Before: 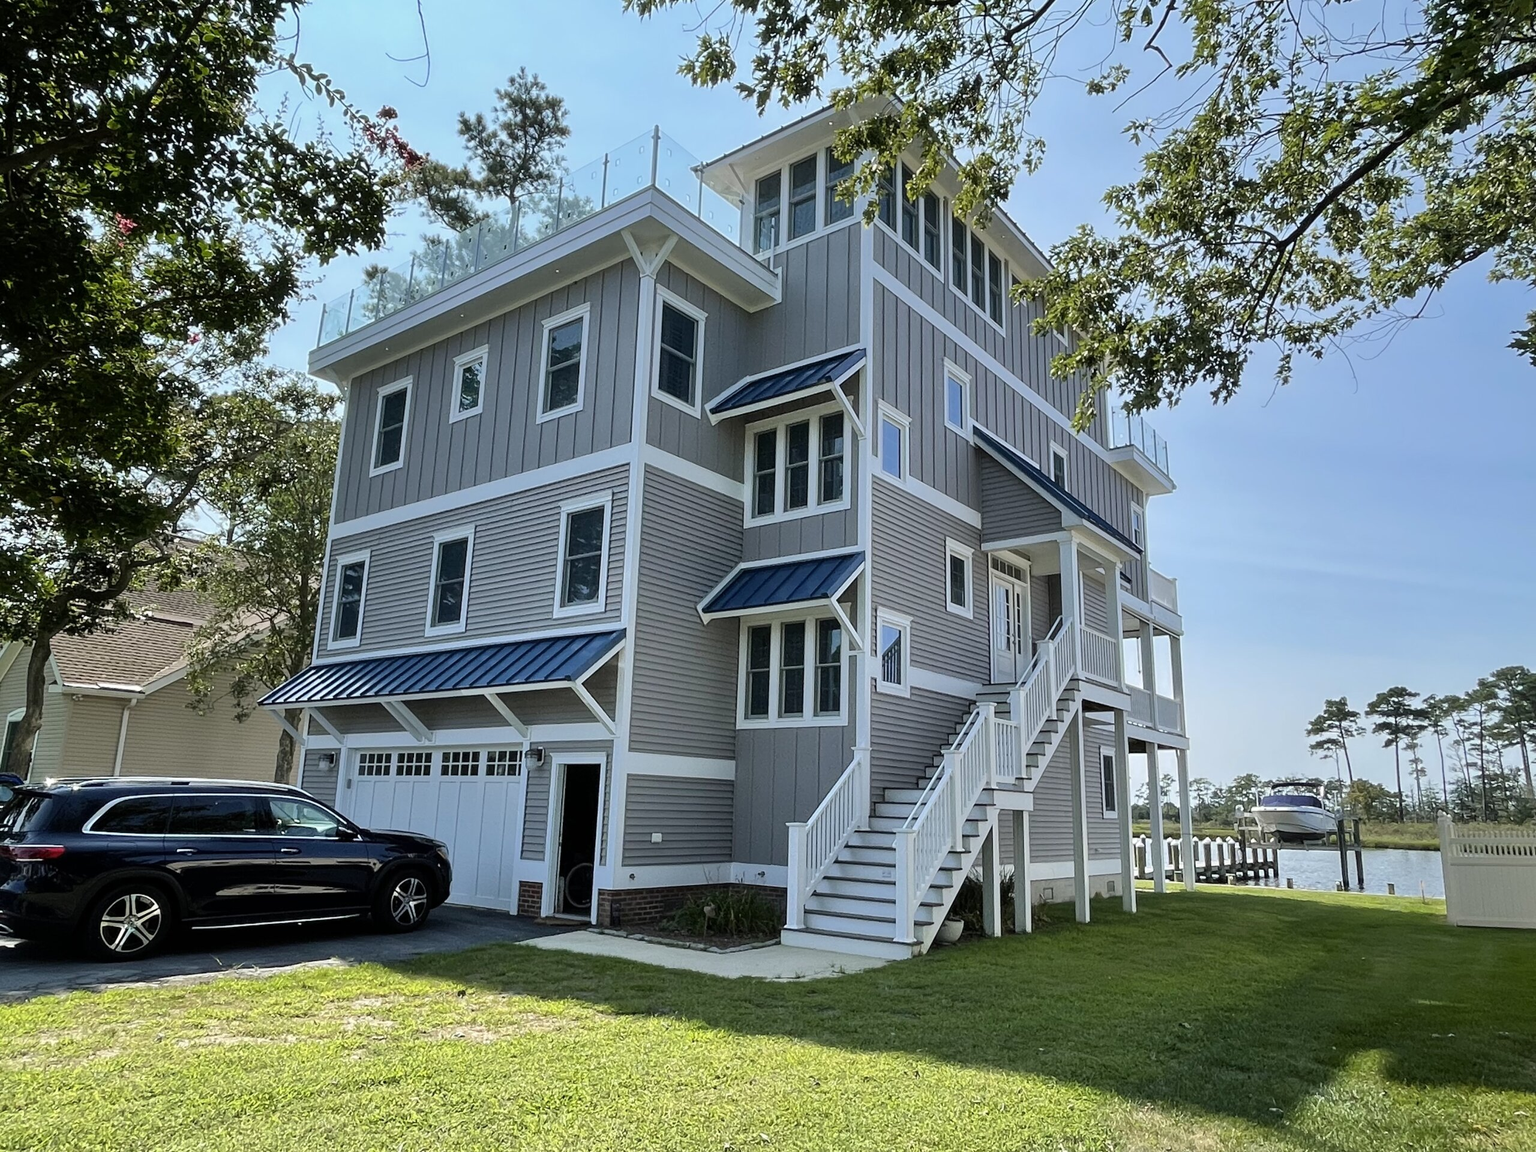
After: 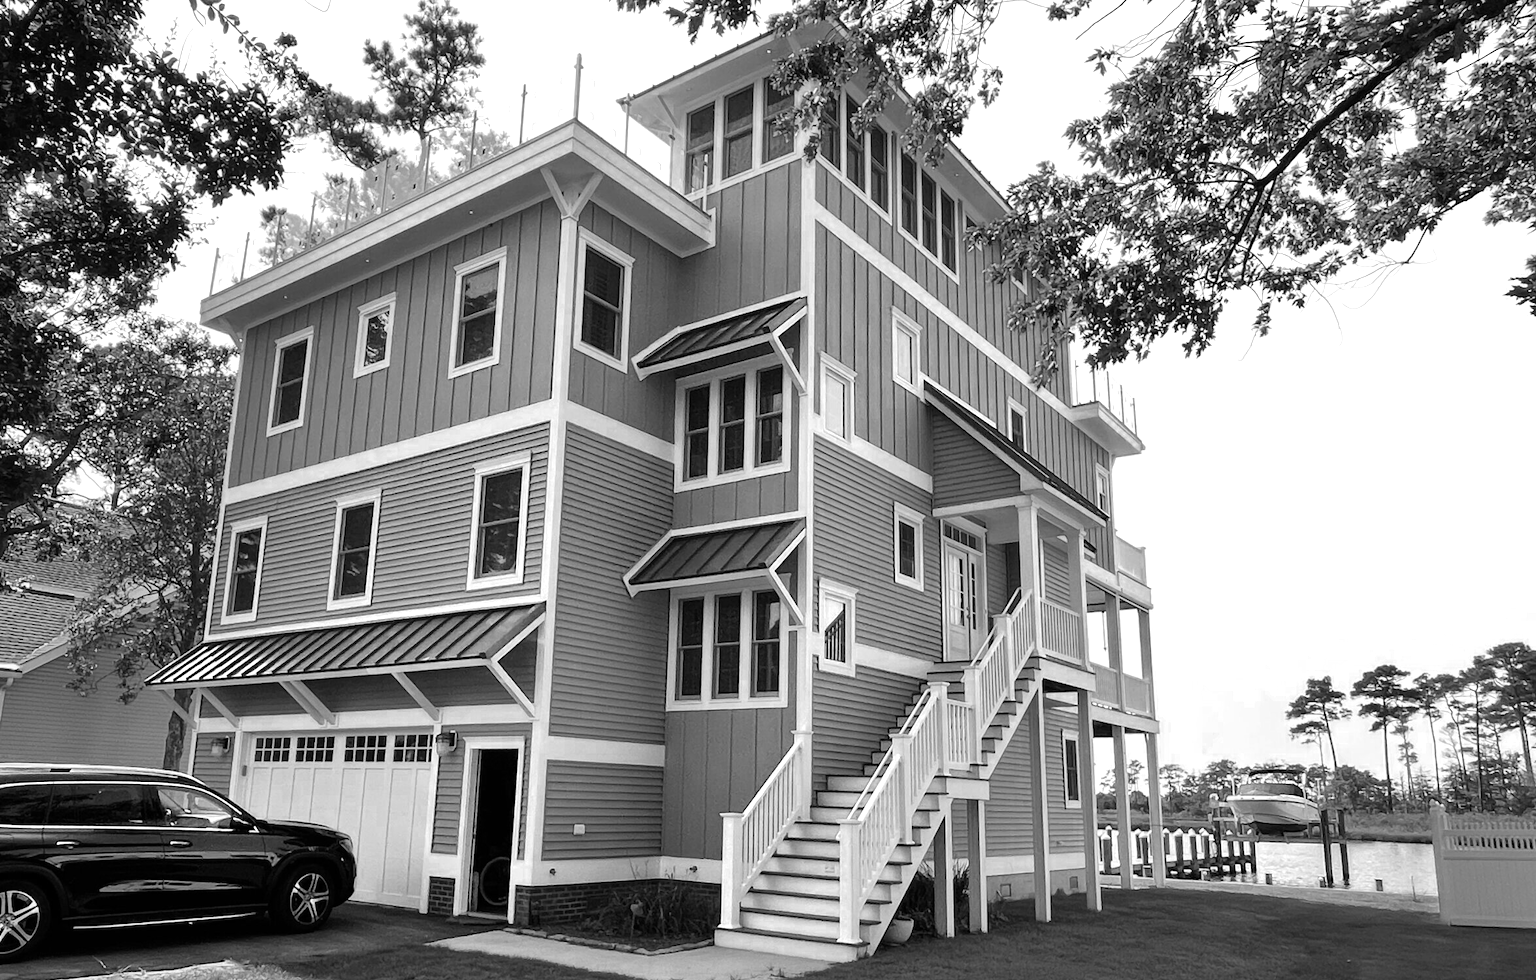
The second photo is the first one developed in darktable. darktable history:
color correction: highlights b* -0.022, saturation 1.82
crop: left 8.138%, top 6.624%, bottom 15.208%
color zones: curves: ch0 [(0, 0.613) (0.01, 0.613) (0.245, 0.448) (0.498, 0.529) (0.642, 0.665) (0.879, 0.777) (0.99, 0.613)]; ch1 [(0, 0) (0.143, 0) (0.286, 0) (0.429, 0) (0.571, 0) (0.714, 0) (0.857, 0)]
